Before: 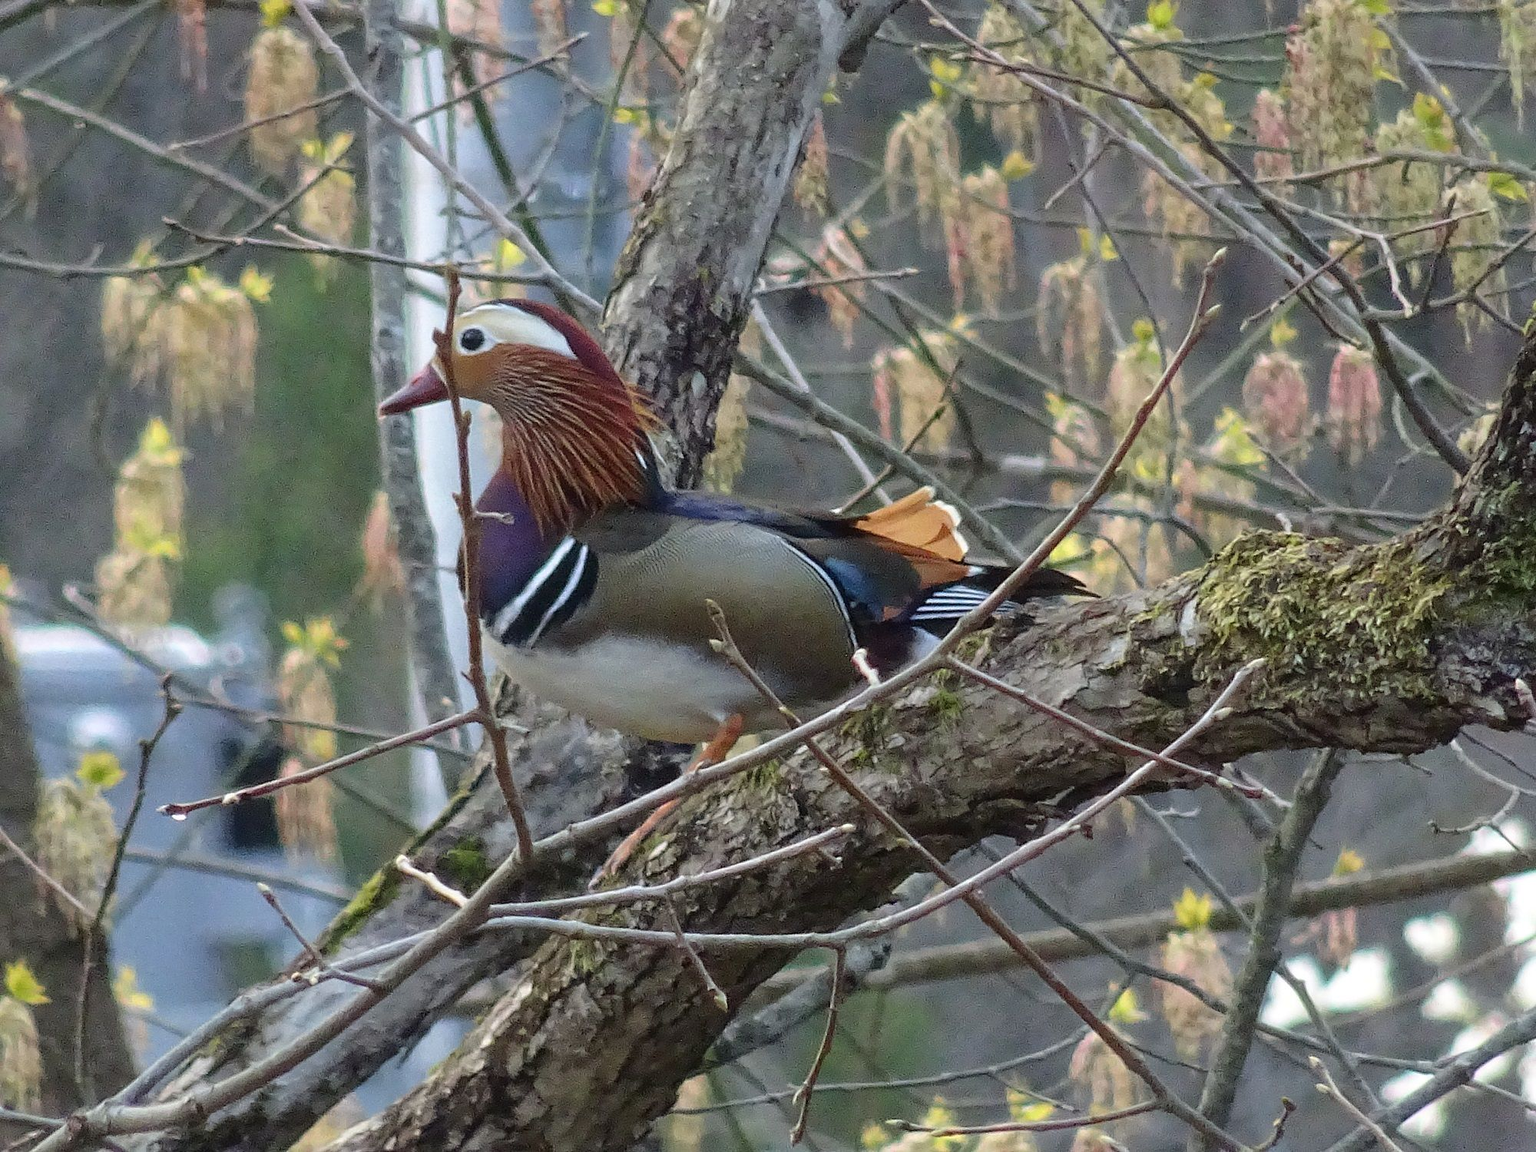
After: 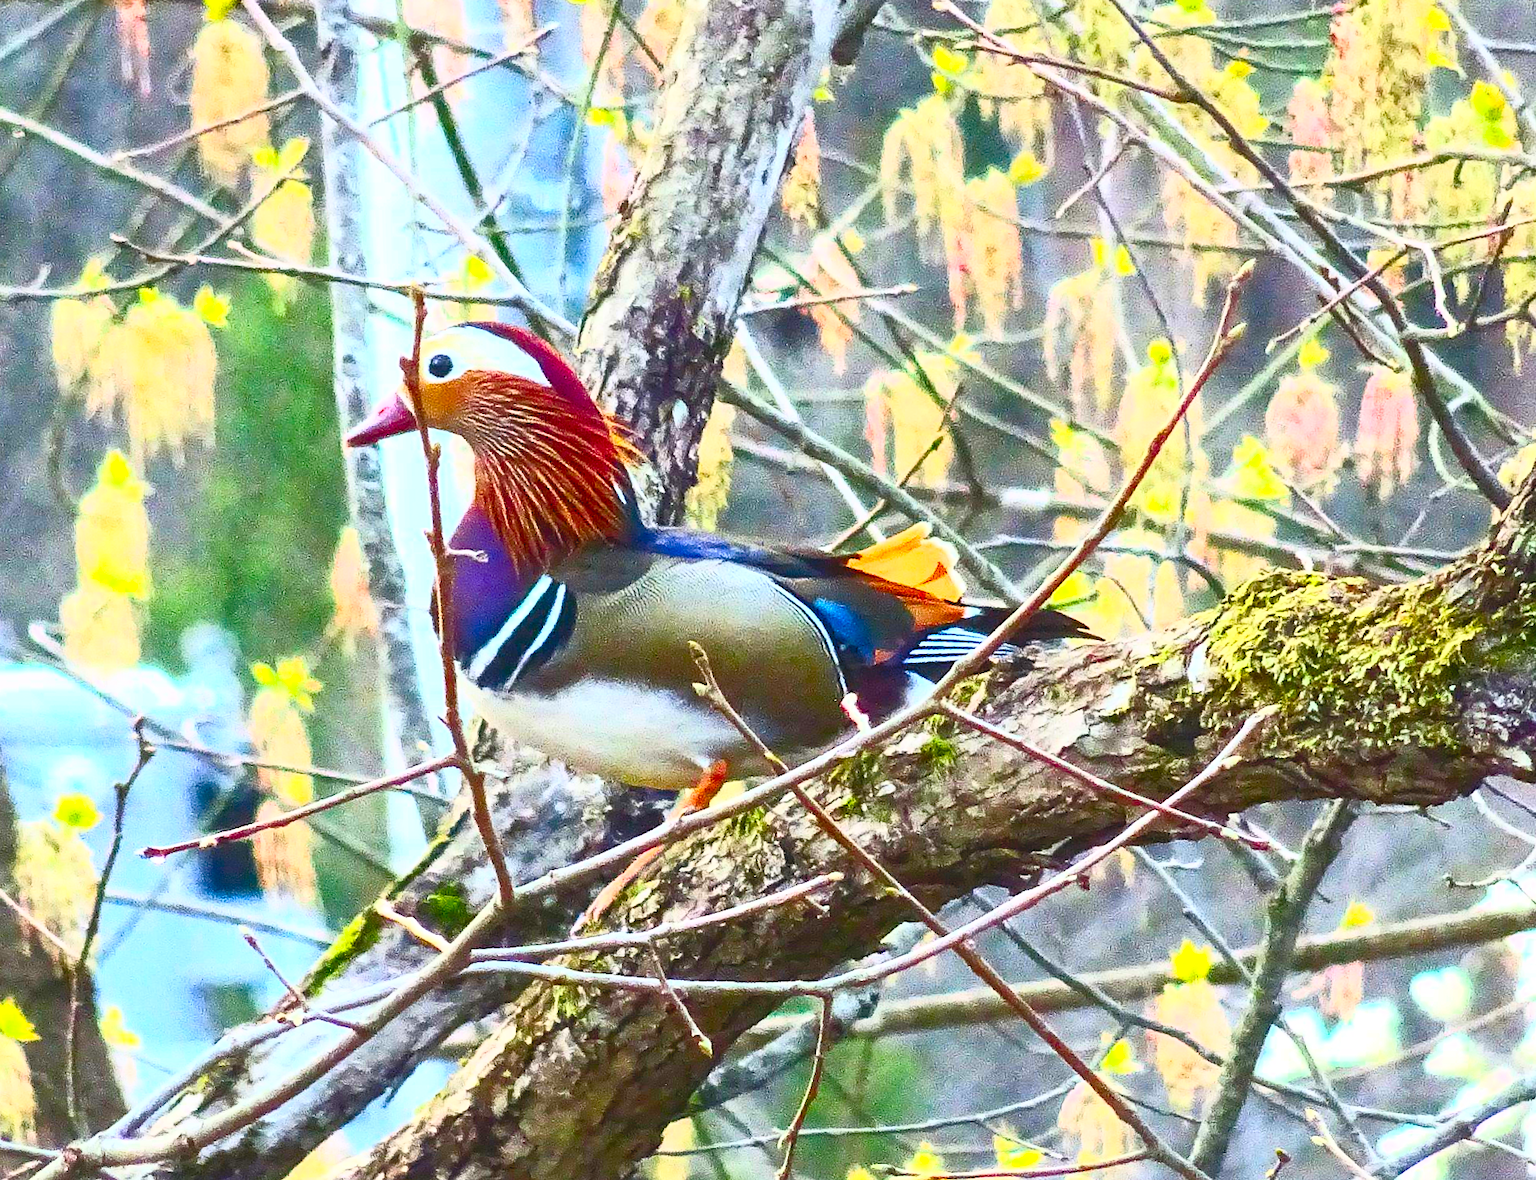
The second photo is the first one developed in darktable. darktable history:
color balance rgb: perceptual saturation grading › global saturation 35%, perceptual saturation grading › highlights -30%, perceptual saturation grading › shadows 35%, perceptual brilliance grading › global brilliance 3%, perceptual brilliance grading › highlights -3%, perceptual brilliance grading › shadows 3%
rotate and perspective: rotation 0.074°, lens shift (vertical) 0.096, lens shift (horizontal) -0.041, crop left 0.043, crop right 0.952, crop top 0.024, crop bottom 0.979
contrast brightness saturation: contrast 1, brightness 1, saturation 1
